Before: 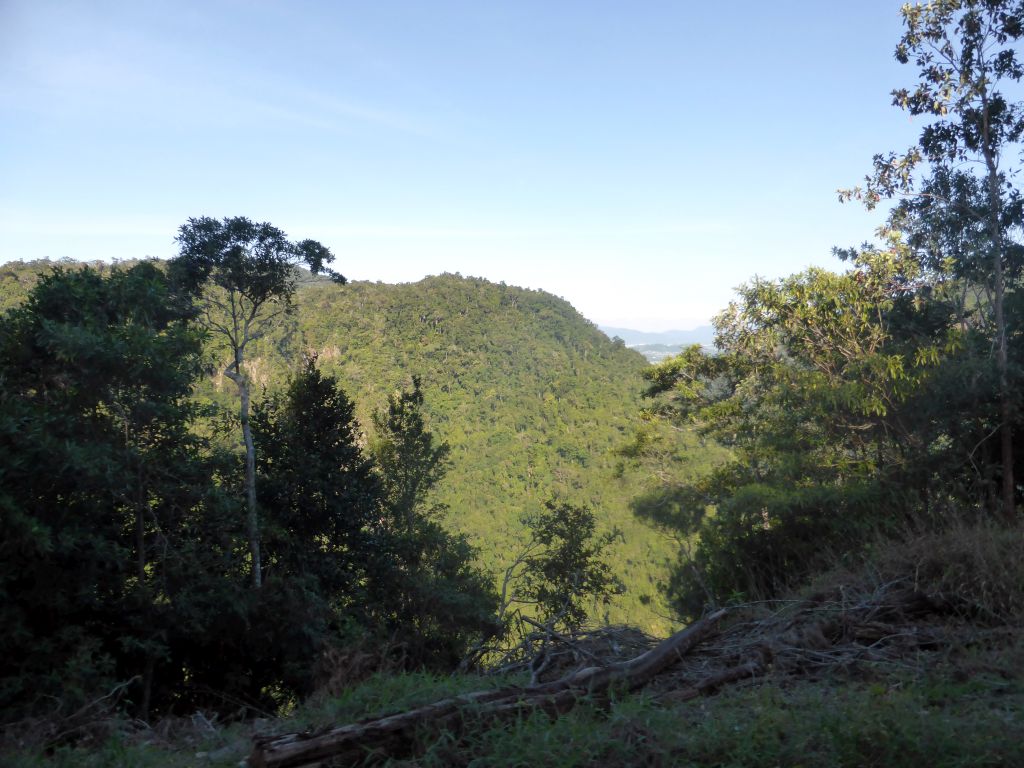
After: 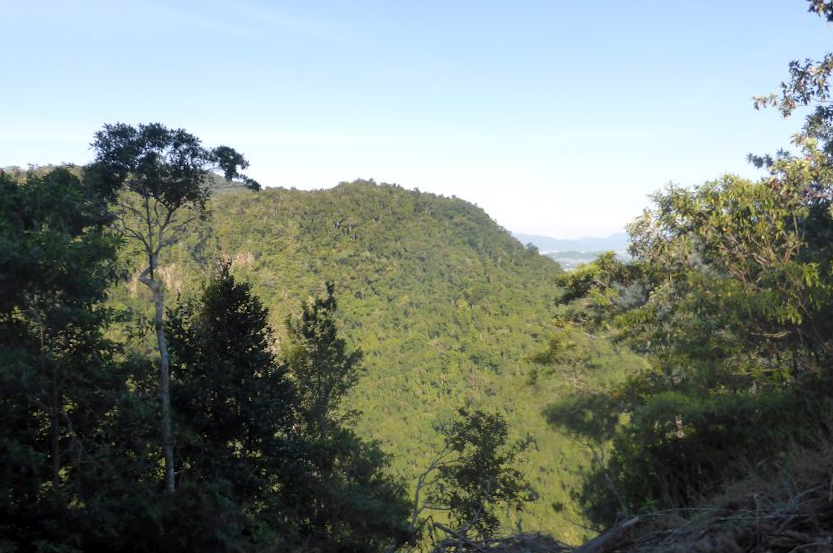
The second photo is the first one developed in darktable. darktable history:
crop: left 7.856%, top 11.836%, right 10.12%, bottom 15.387%
rotate and perspective: rotation 0.192°, lens shift (horizontal) -0.015, crop left 0.005, crop right 0.996, crop top 0.006, crop bottom 0.99
